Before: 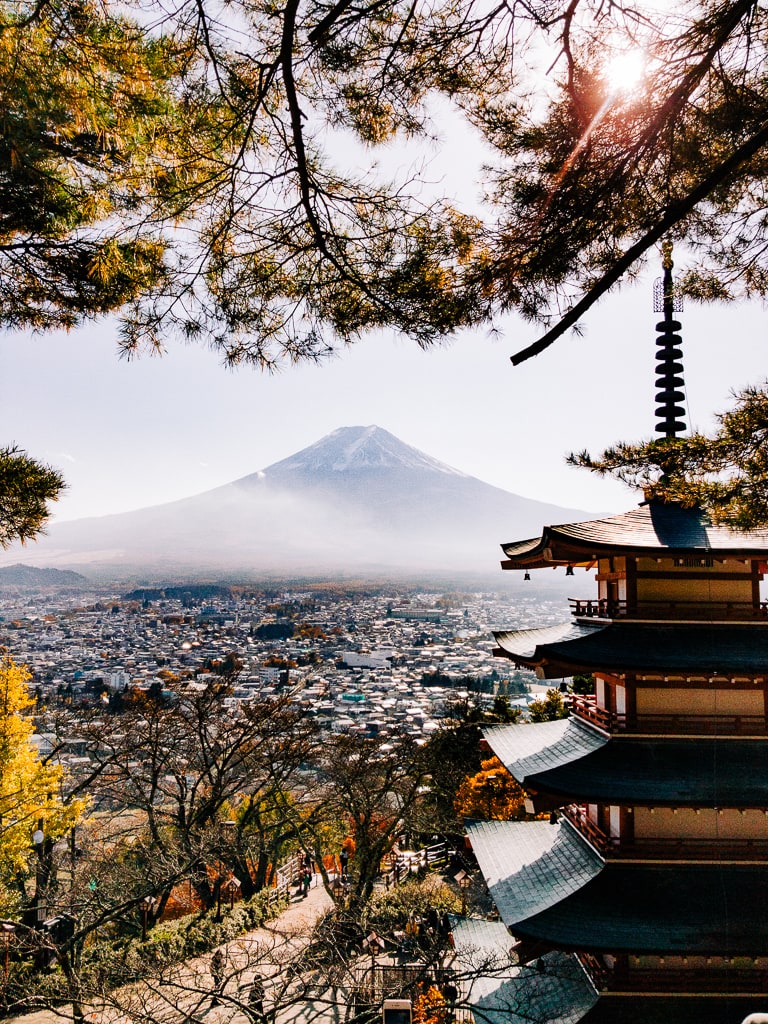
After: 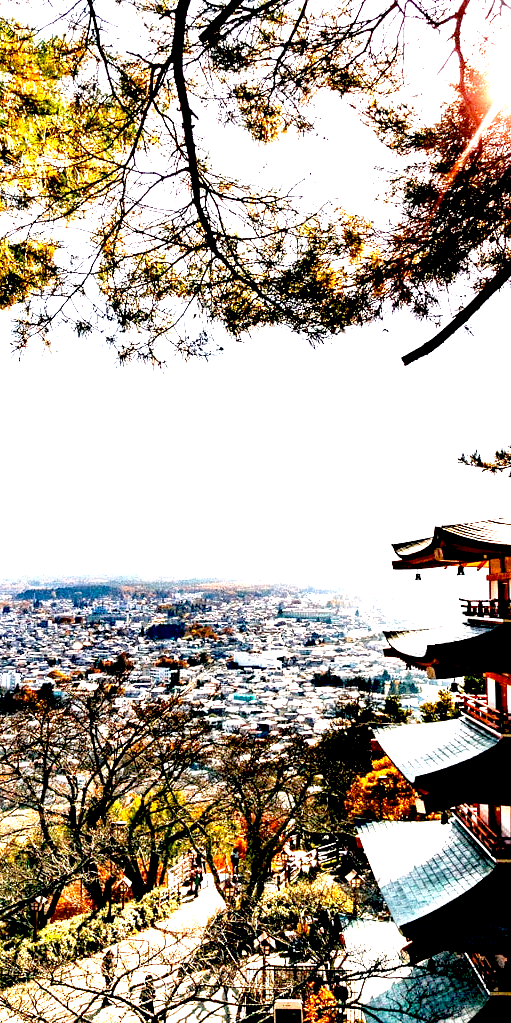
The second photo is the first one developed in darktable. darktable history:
color correction: highlights a* -0.182, highlights b* -0.124
crop and rotate: left 14.292%, right 19.041%
exposure: black level correction 0.016, exposure 1.774 EV, compensate highlight preservation false
white balance: red 0.978, blue 0.999
